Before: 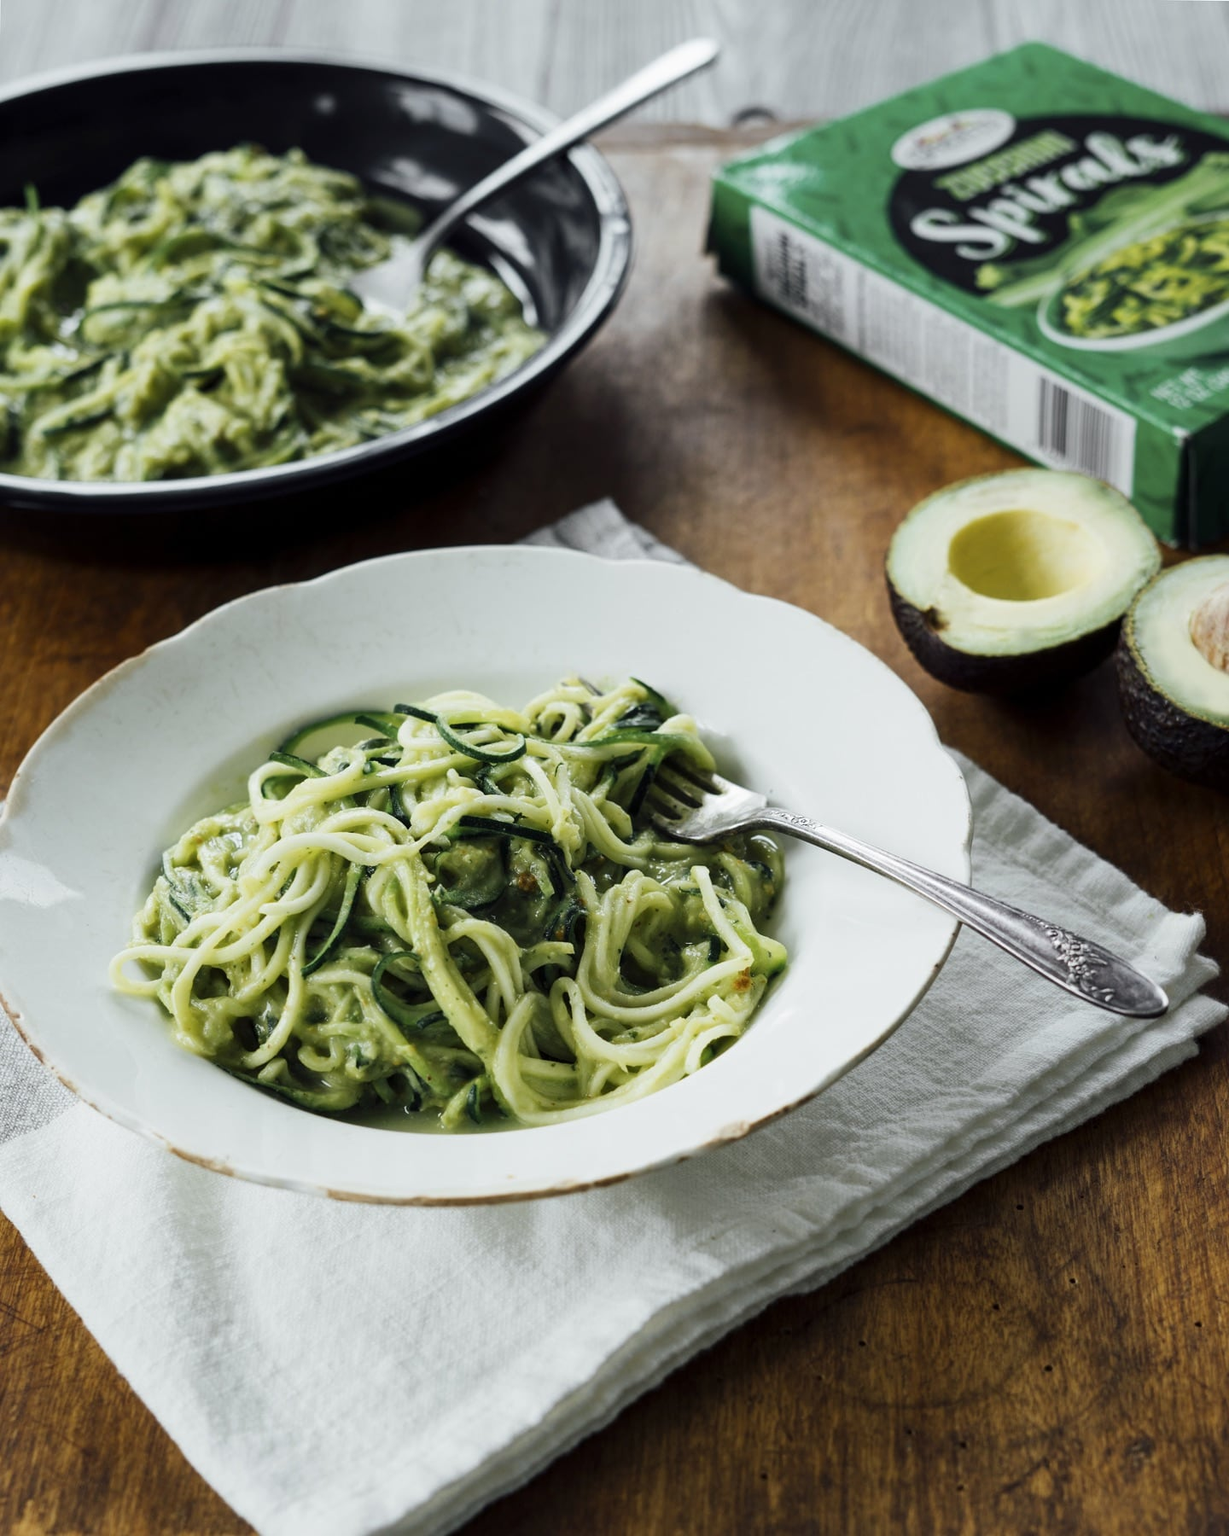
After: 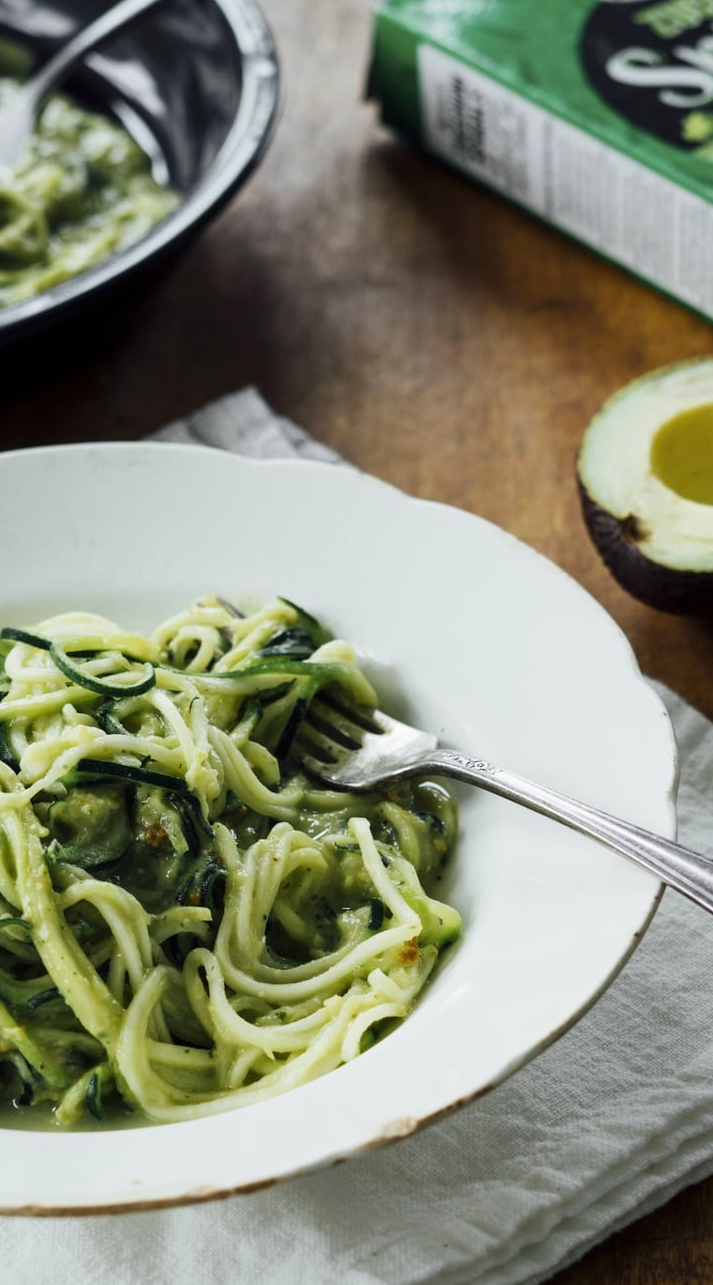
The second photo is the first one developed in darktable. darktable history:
color balance rgb: global vibrance 20%
crop: left 32.075%, top 10.976%, right 18.355%, bottom 17.596%
